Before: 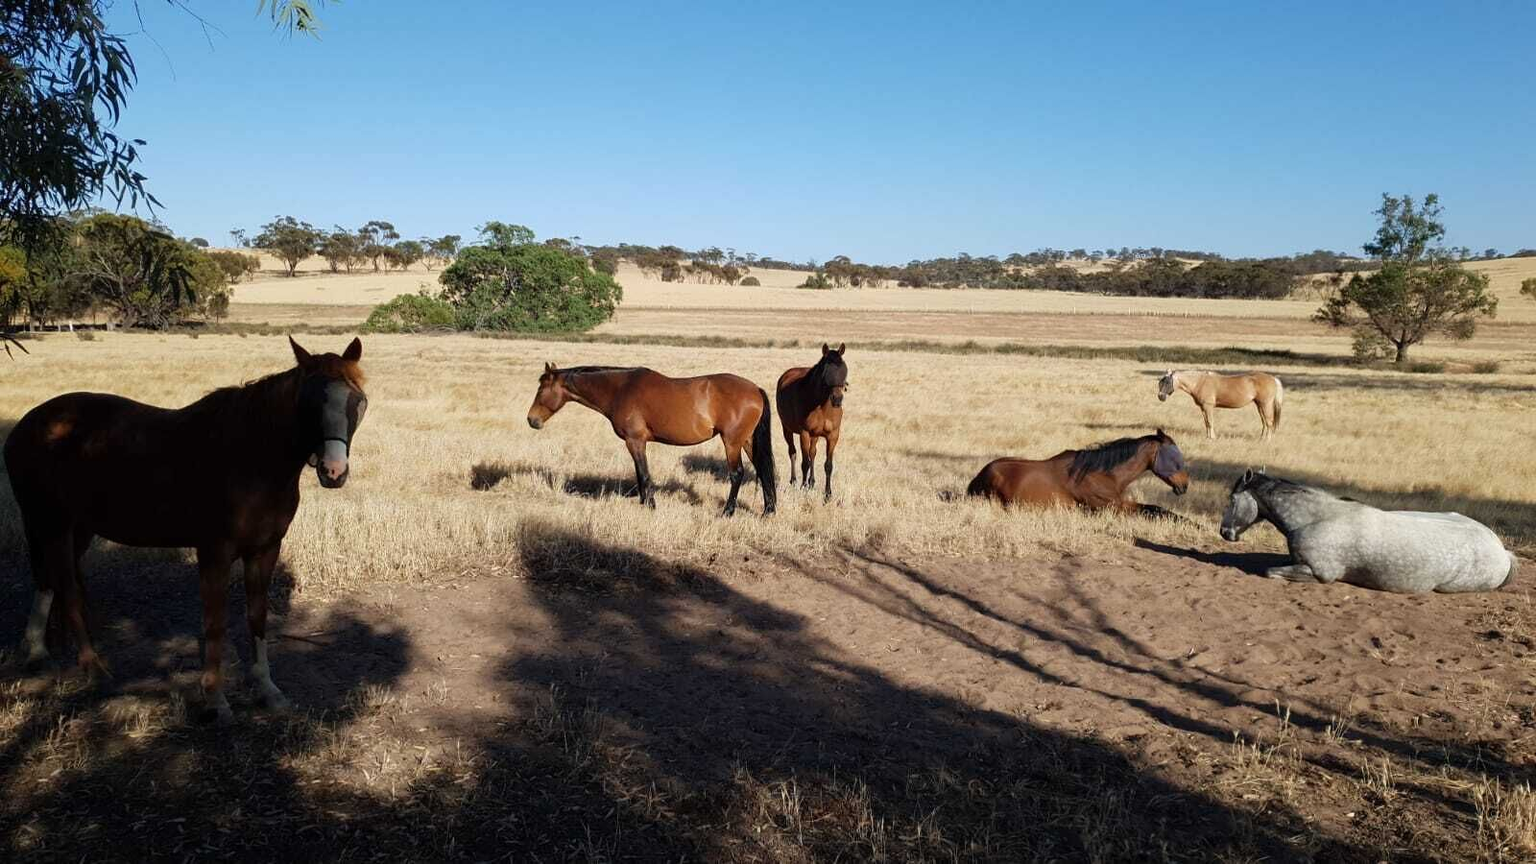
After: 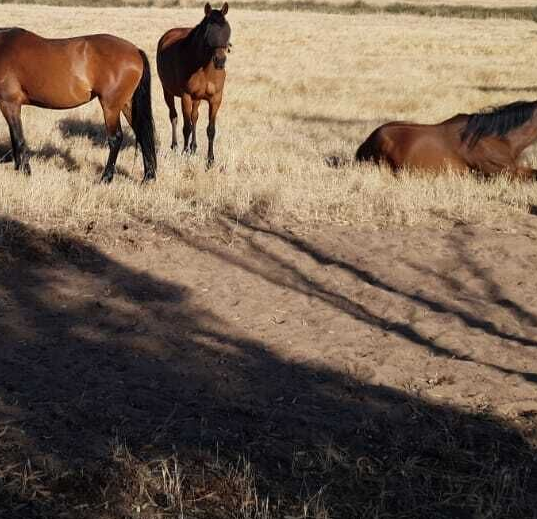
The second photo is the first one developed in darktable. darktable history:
crop: left 40.758%, top 39.521%, right 25.639%, bottom 2.79%
